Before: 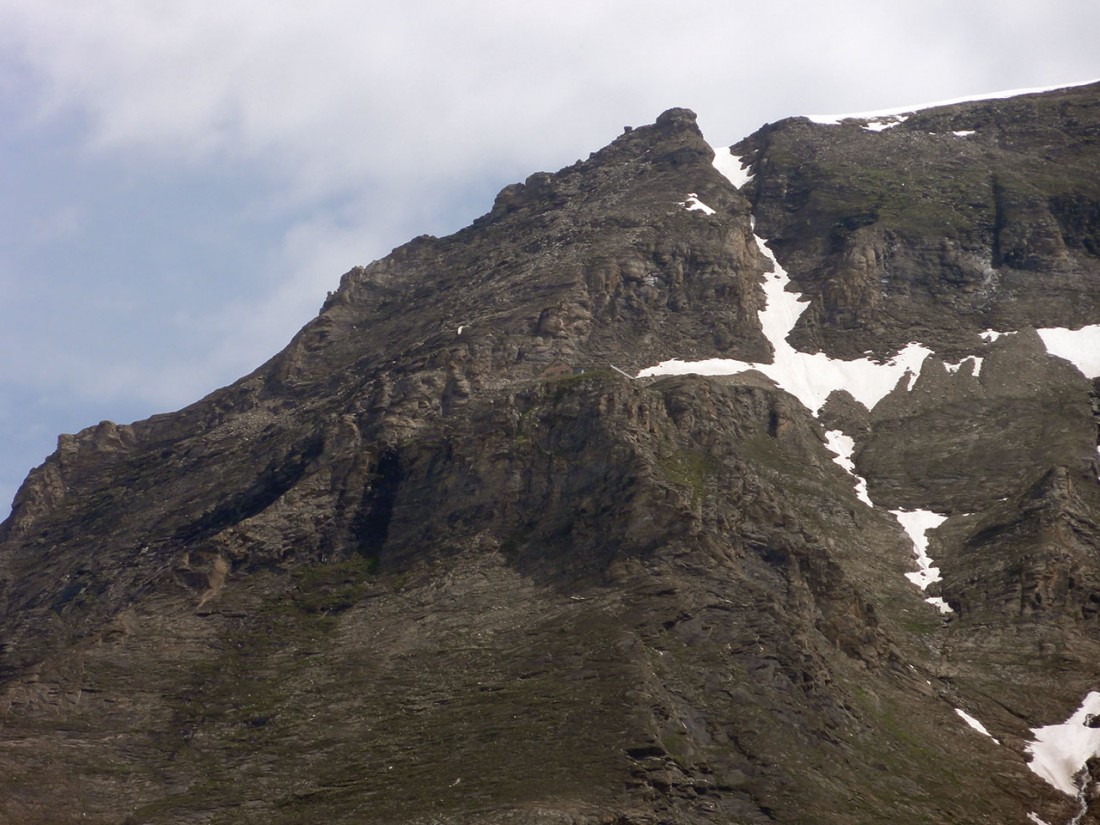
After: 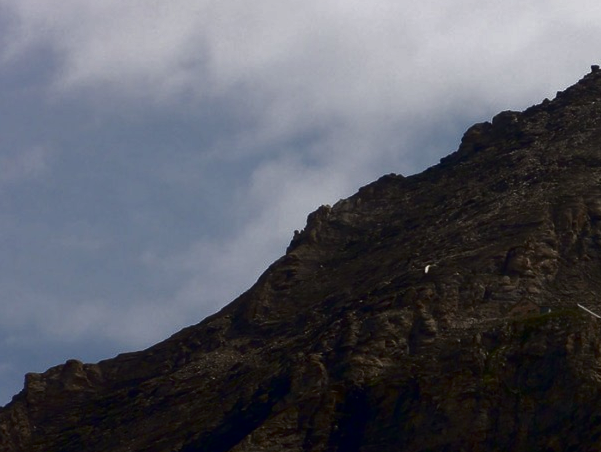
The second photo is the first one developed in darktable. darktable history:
crop and rotate: left 3.047%, top 7.509%, right 42.236%, bottom 37.598%
contrast brightness saturation: brightness -0.52
